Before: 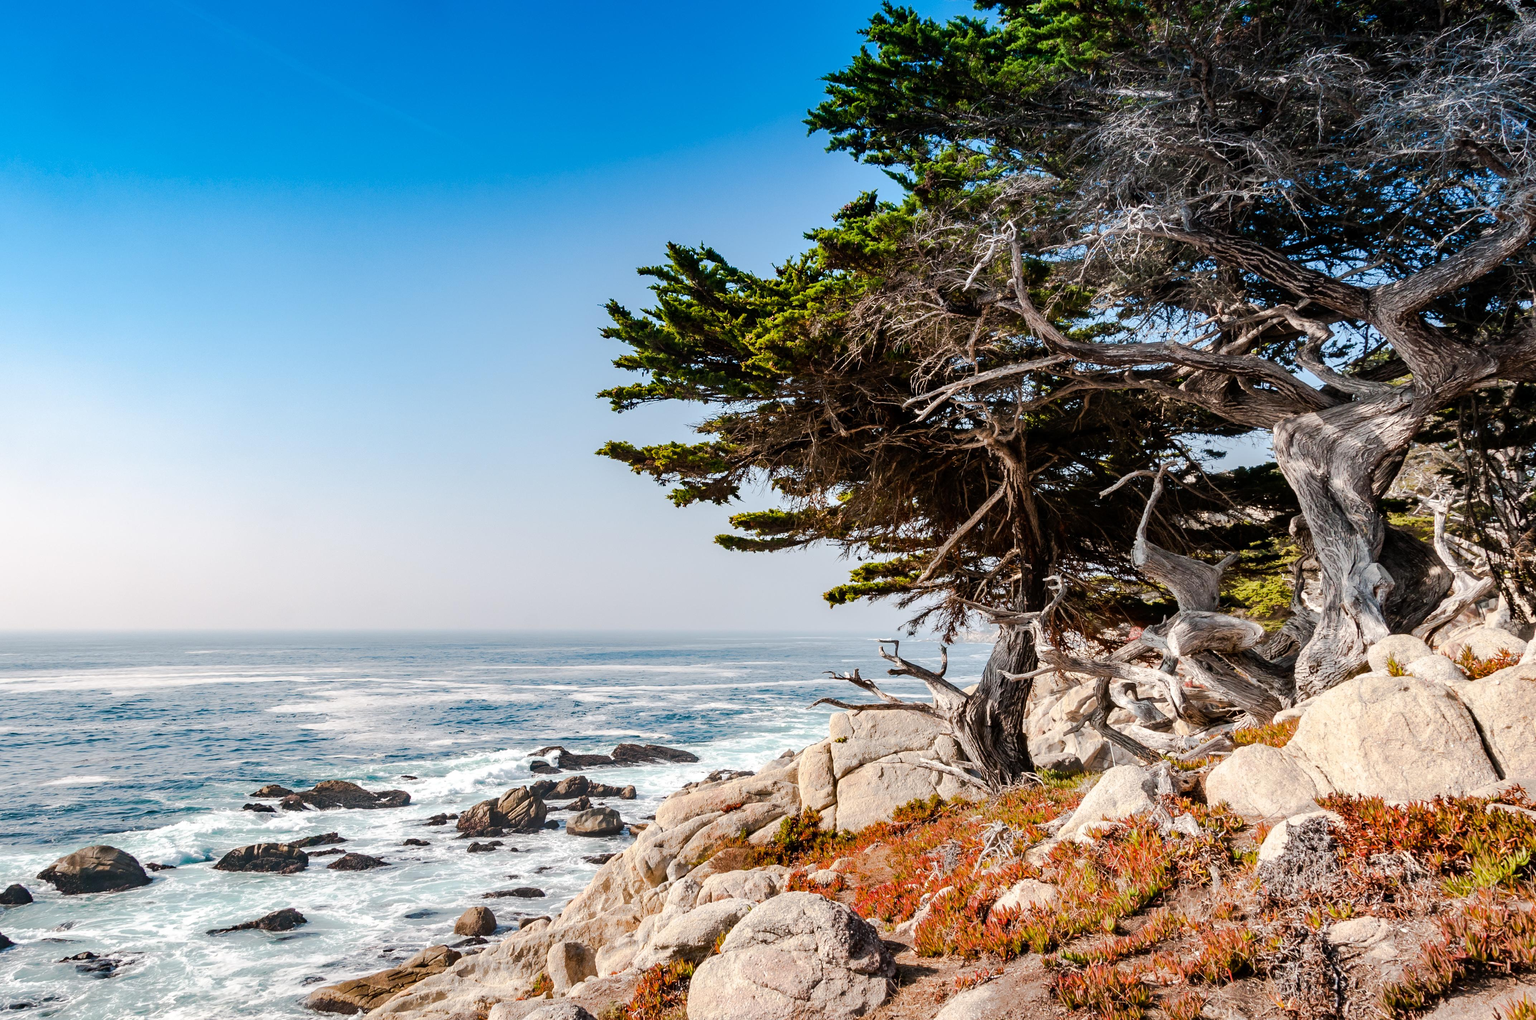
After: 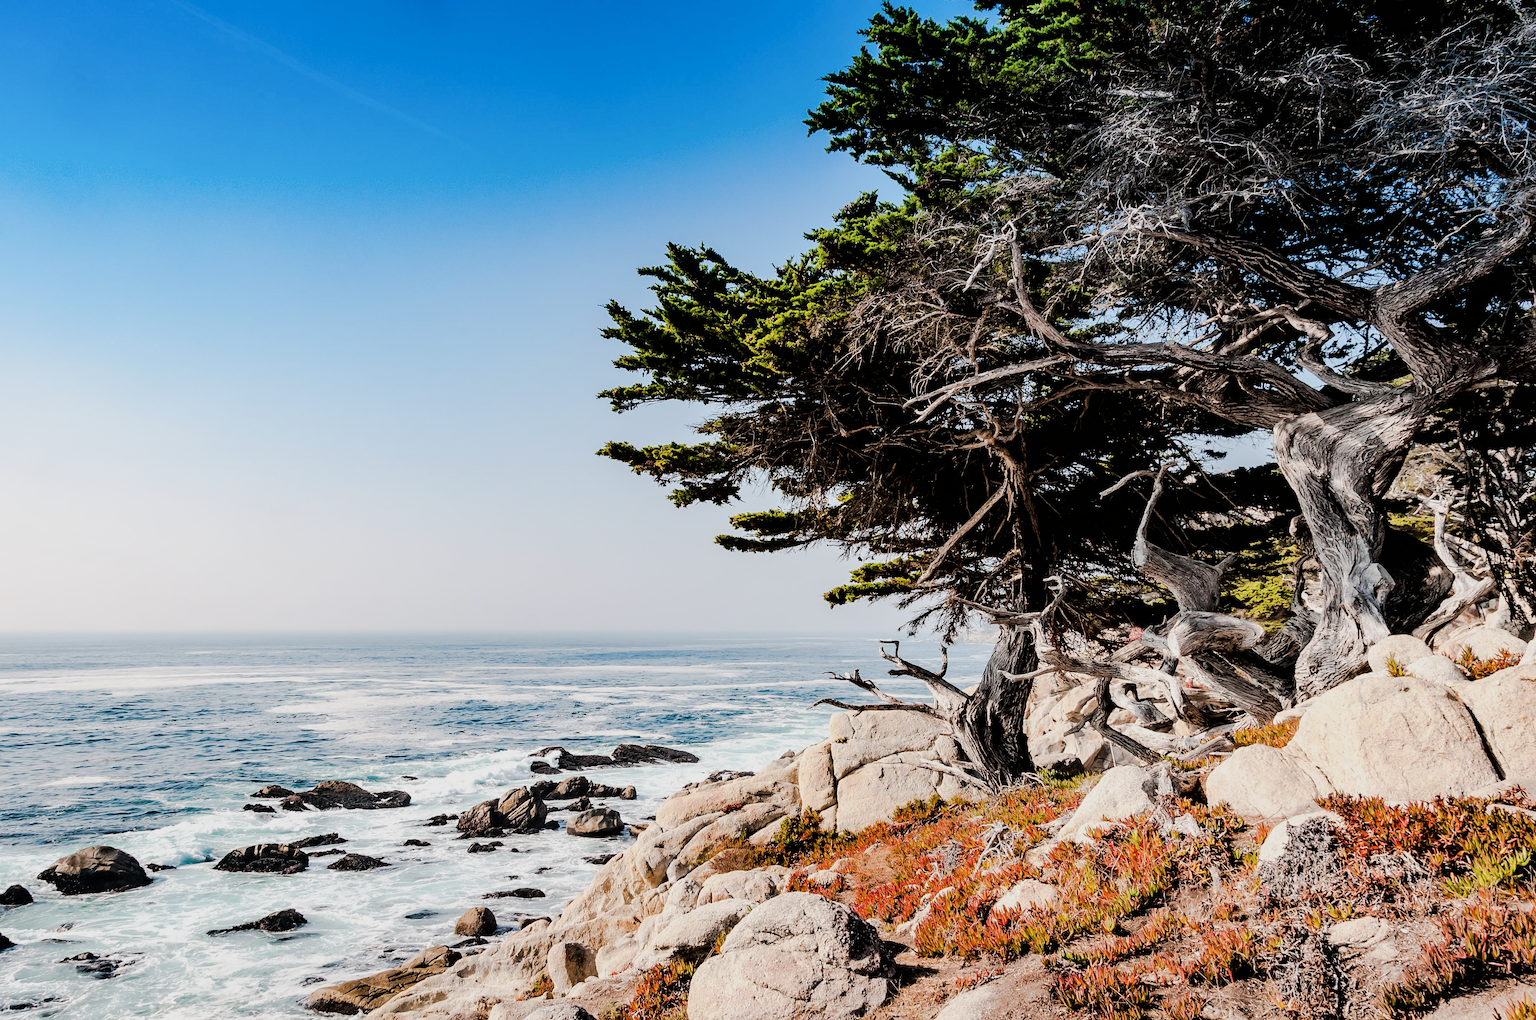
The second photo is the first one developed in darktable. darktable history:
filmic rgb: black relative exposure -5 EV, hardness 2.88, contrast 1.4, highlights saturation mix -30%
bloom: size 9%, threshold 100%, strength 7%
sharpen: radius 1.559, amount 0.373, threshold 1.271
